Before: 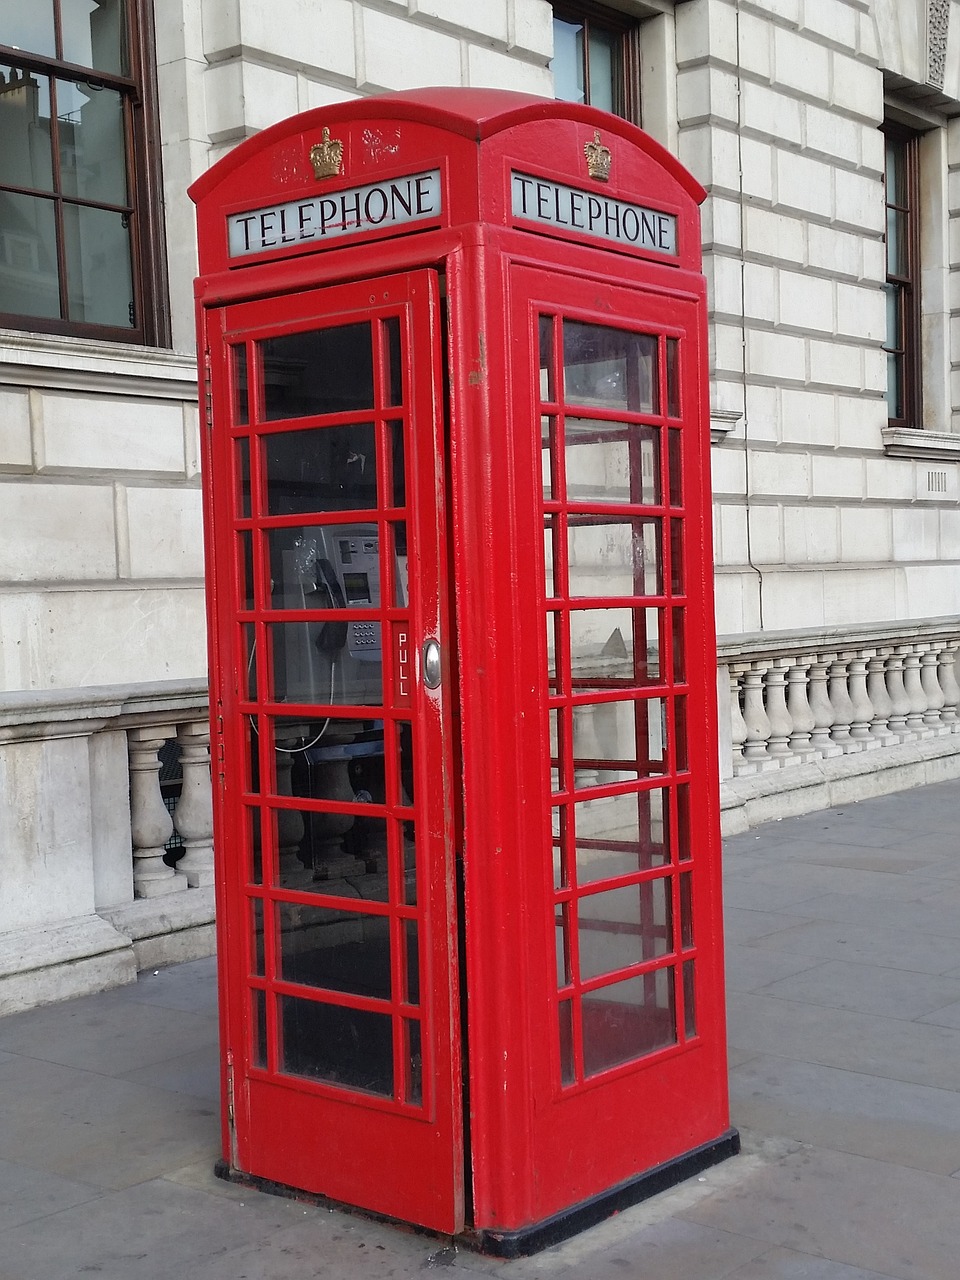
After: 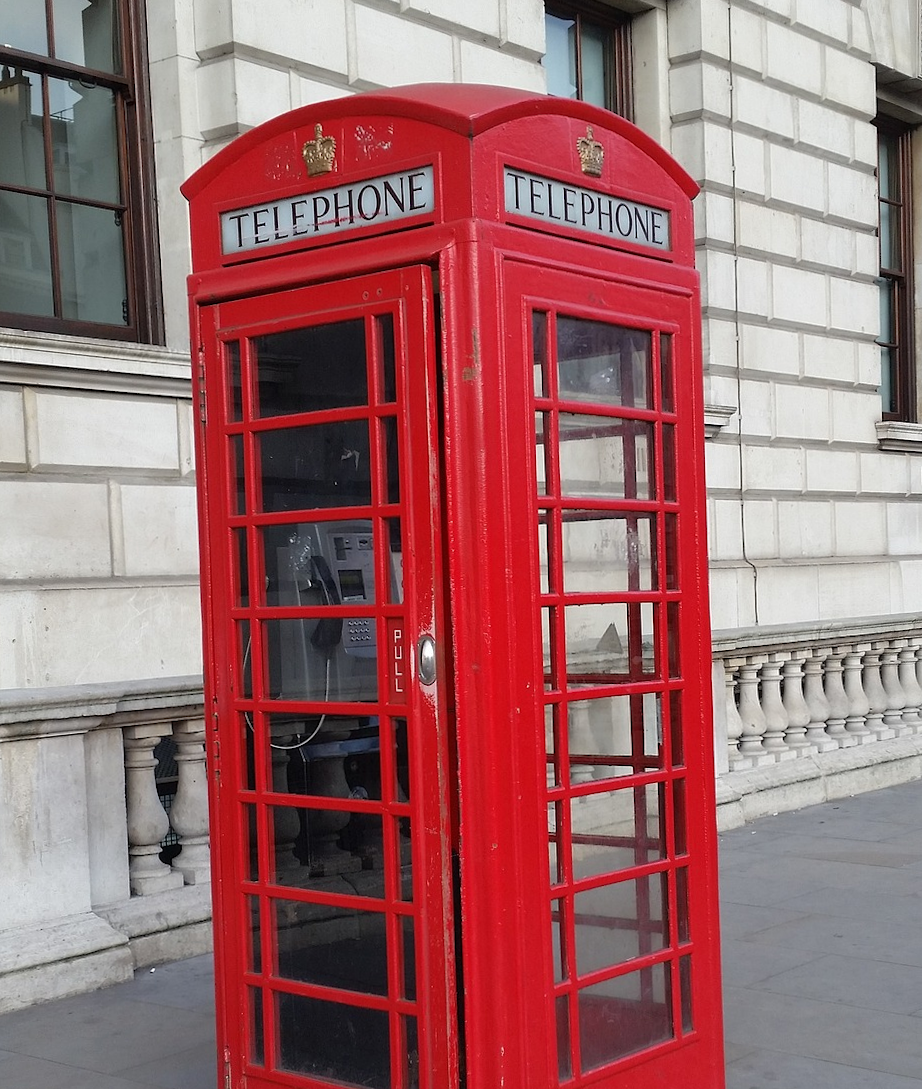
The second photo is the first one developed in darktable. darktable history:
crop and rotate: angle 0.272°, left 0.288%, right 2.989%, bottom 14.334%
